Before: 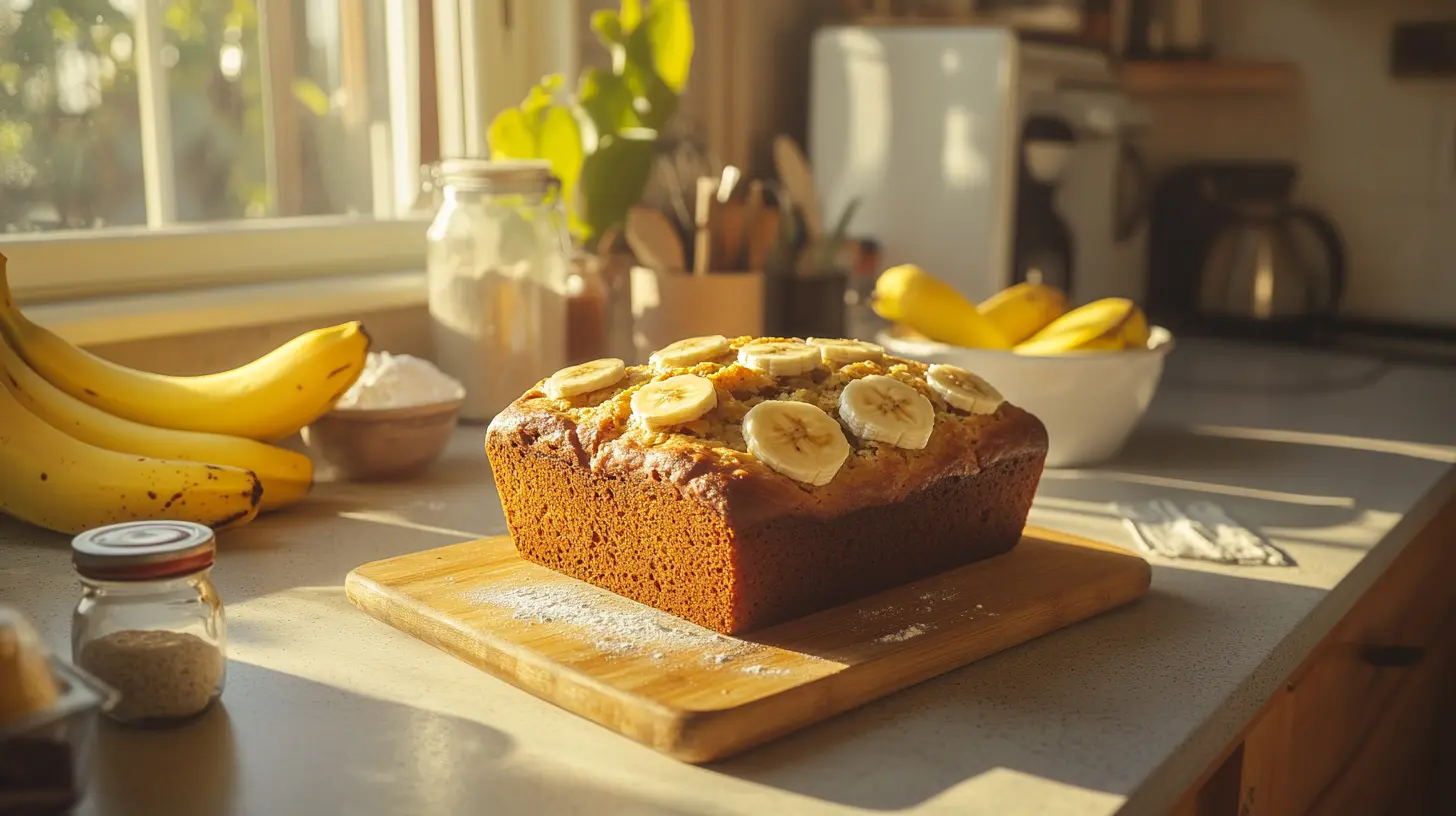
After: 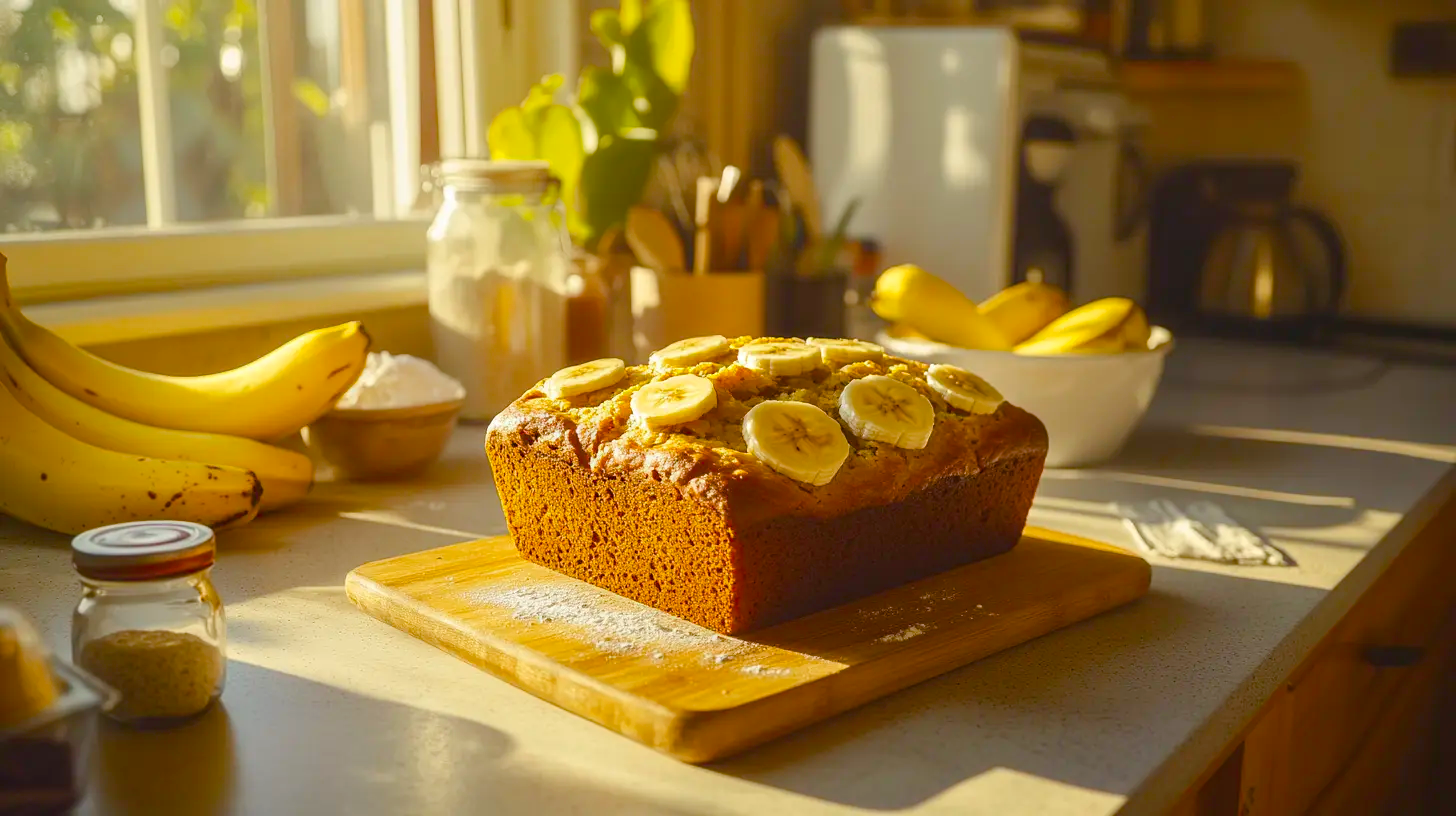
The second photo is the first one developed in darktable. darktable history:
color balance rgb: power › chroma 0.513%, power › hue 259.34°, perceptual saturation grading › global saturation 20%, perceptual saturation grading › highlights -25.306%, perceptual saturation grading › shadows 49.535%, global vibrance 40.838%
